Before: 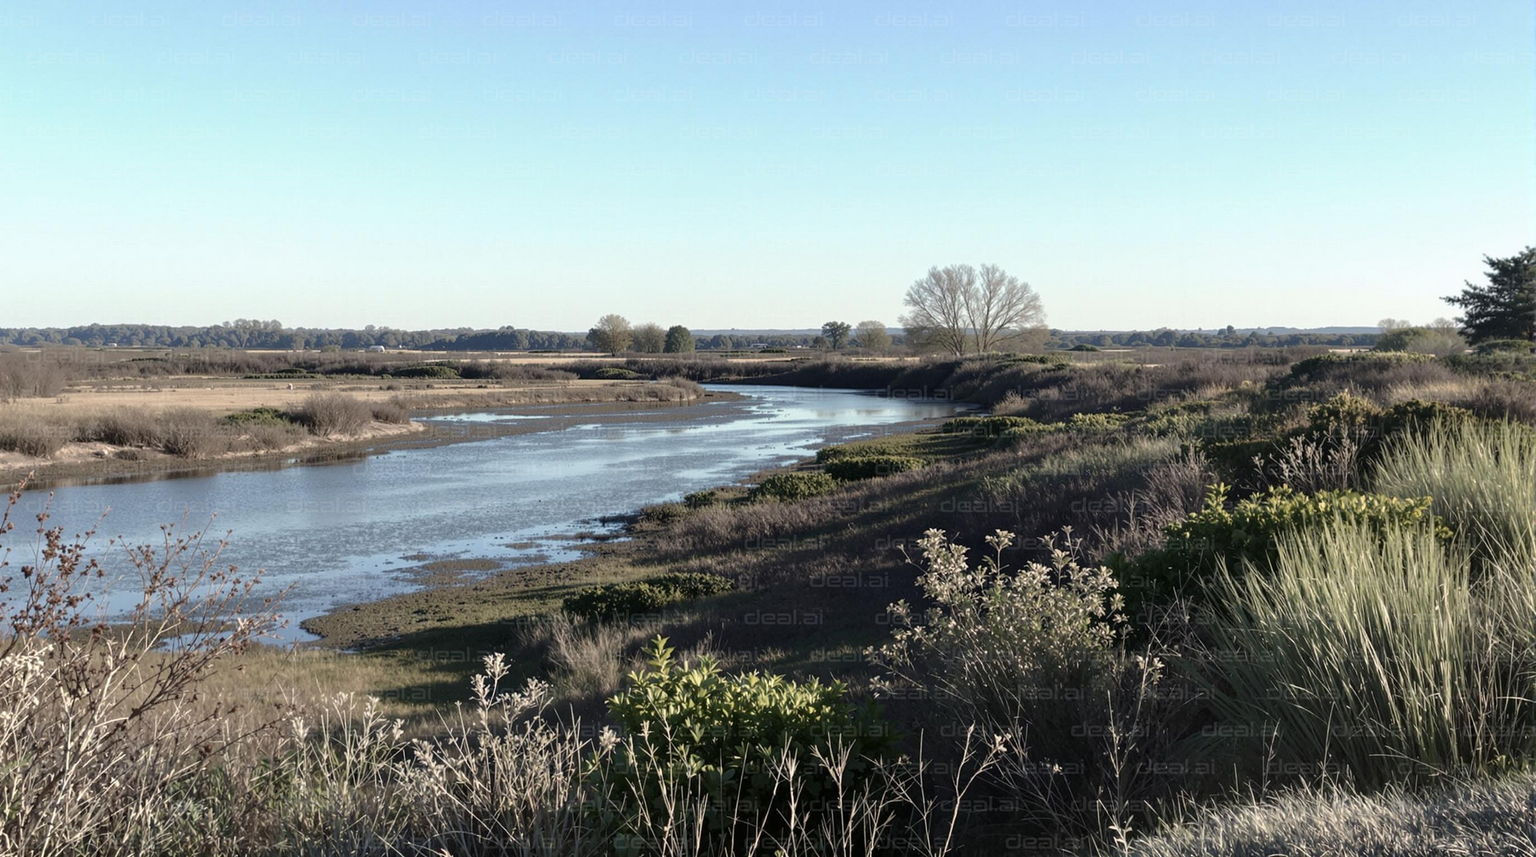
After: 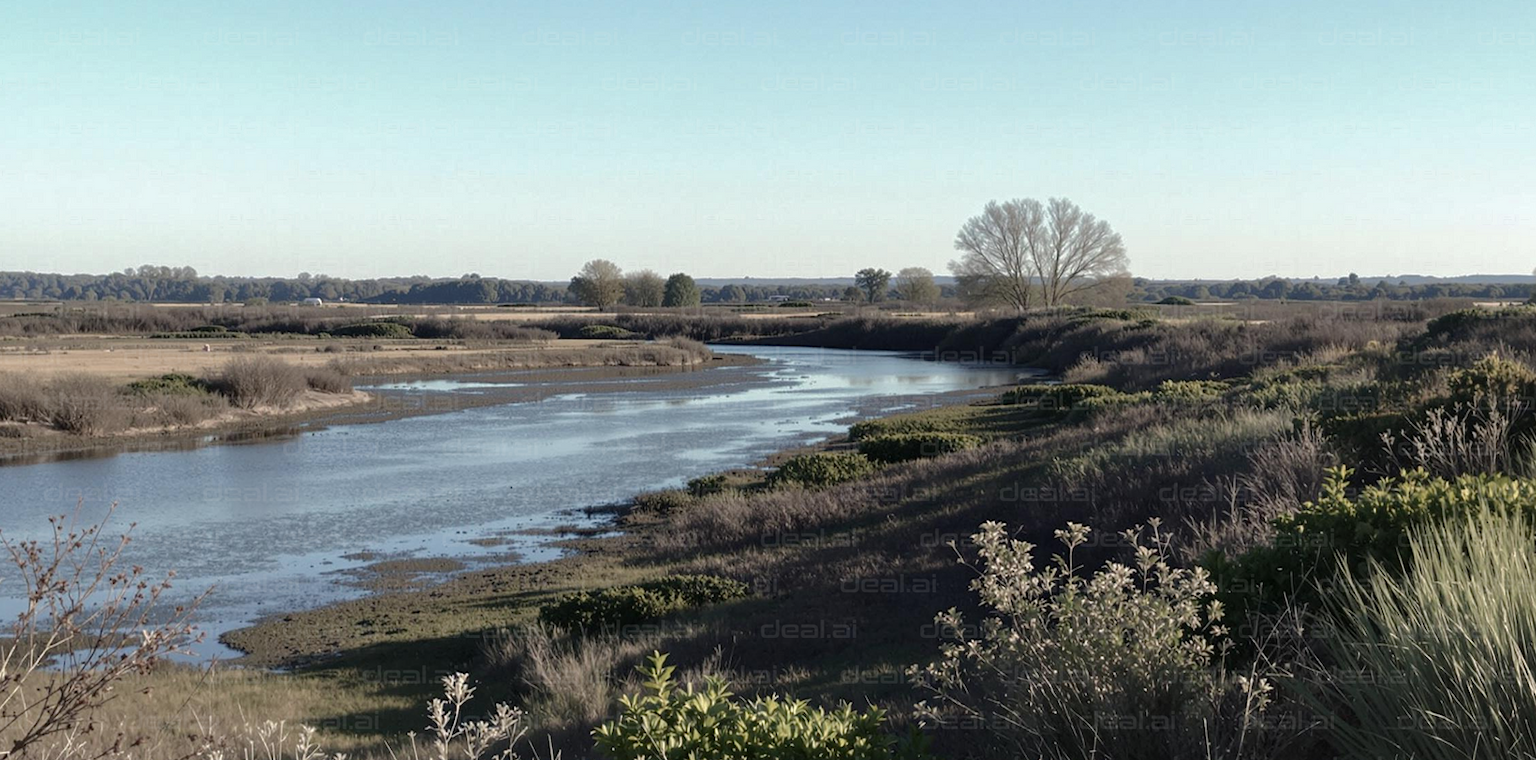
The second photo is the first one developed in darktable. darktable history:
rgb curve: curves: ch0 [(0, 0) (0.175, 0.154) (0.785, 0.663) (1, 1)]
crop: left 7.856%, top 11.836%, right 10.12%, bottom 15.387%
tone equalizer: on, module defaults
